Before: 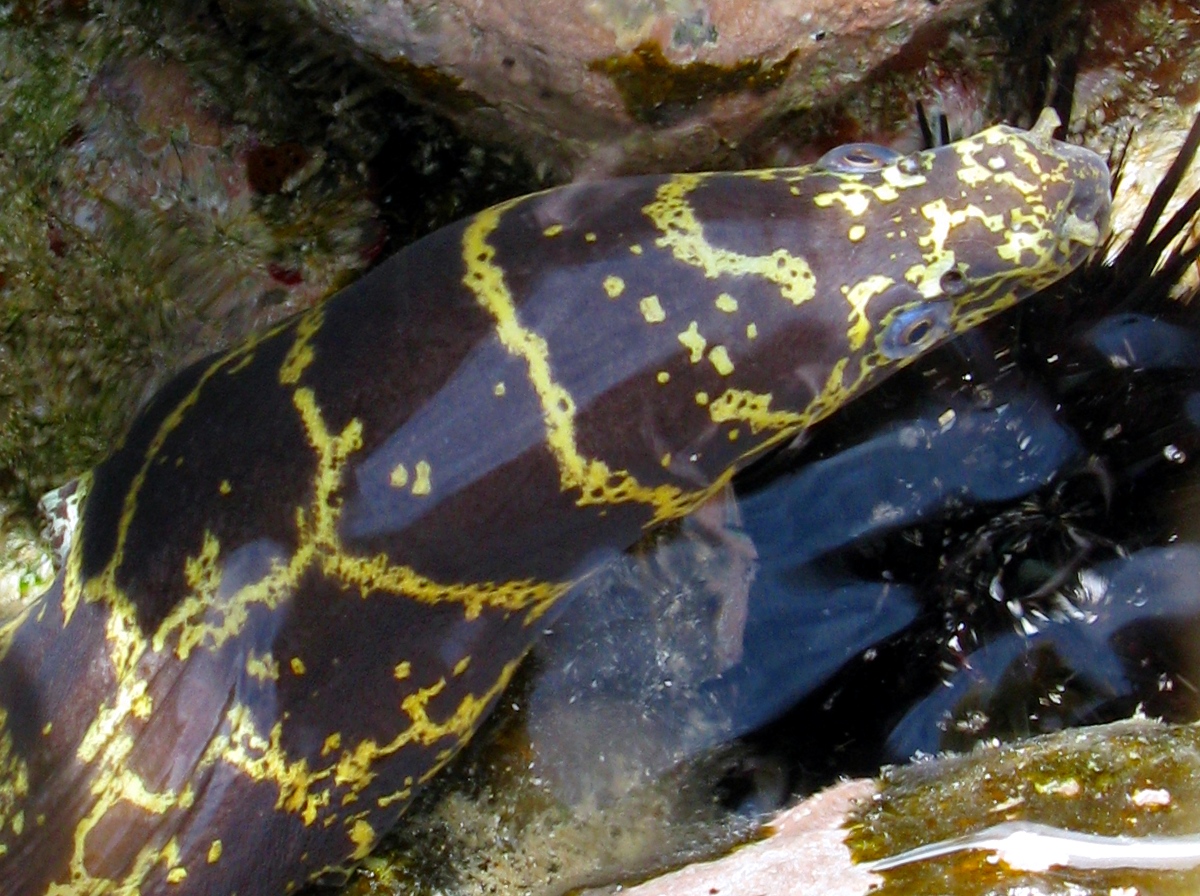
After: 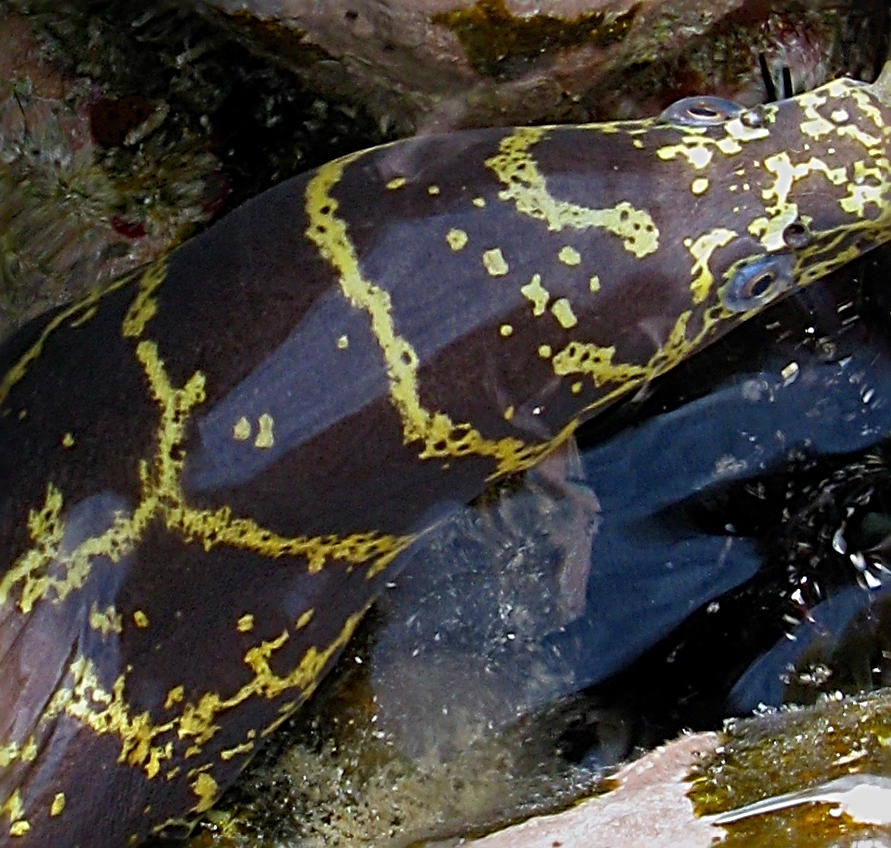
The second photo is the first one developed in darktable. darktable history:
exposure: exposure -0.447 EV, compensate exposure bias true, compensate highlight preservation false
sharpen: radius 3.703, amount 0.936
crop and rotate: left 13.129%, top 5.345%, right 12.54%
